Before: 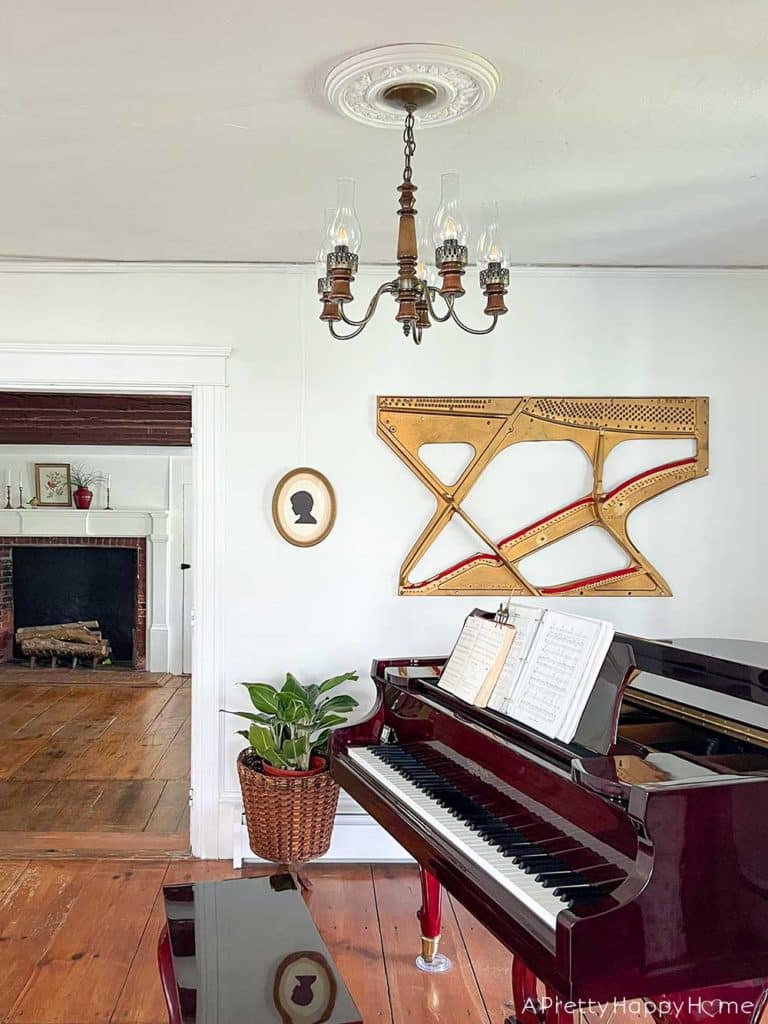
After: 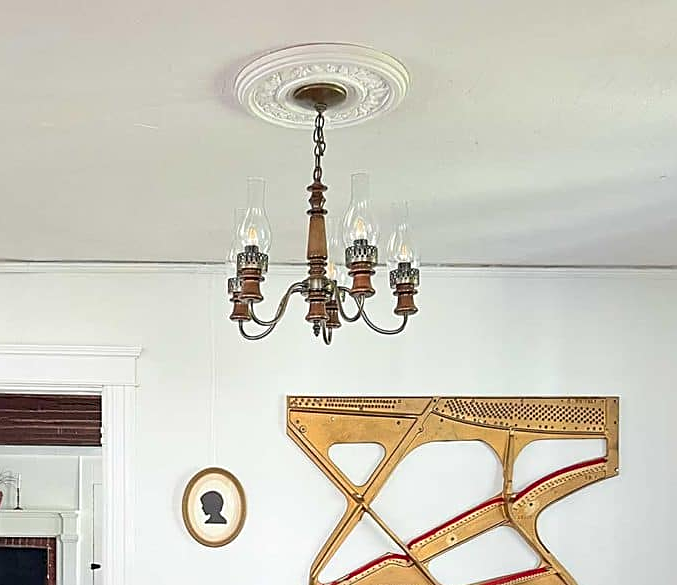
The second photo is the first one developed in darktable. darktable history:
sharpen: on, module defaults
crop and rotate: left 11.812%, bottom 42.776%
